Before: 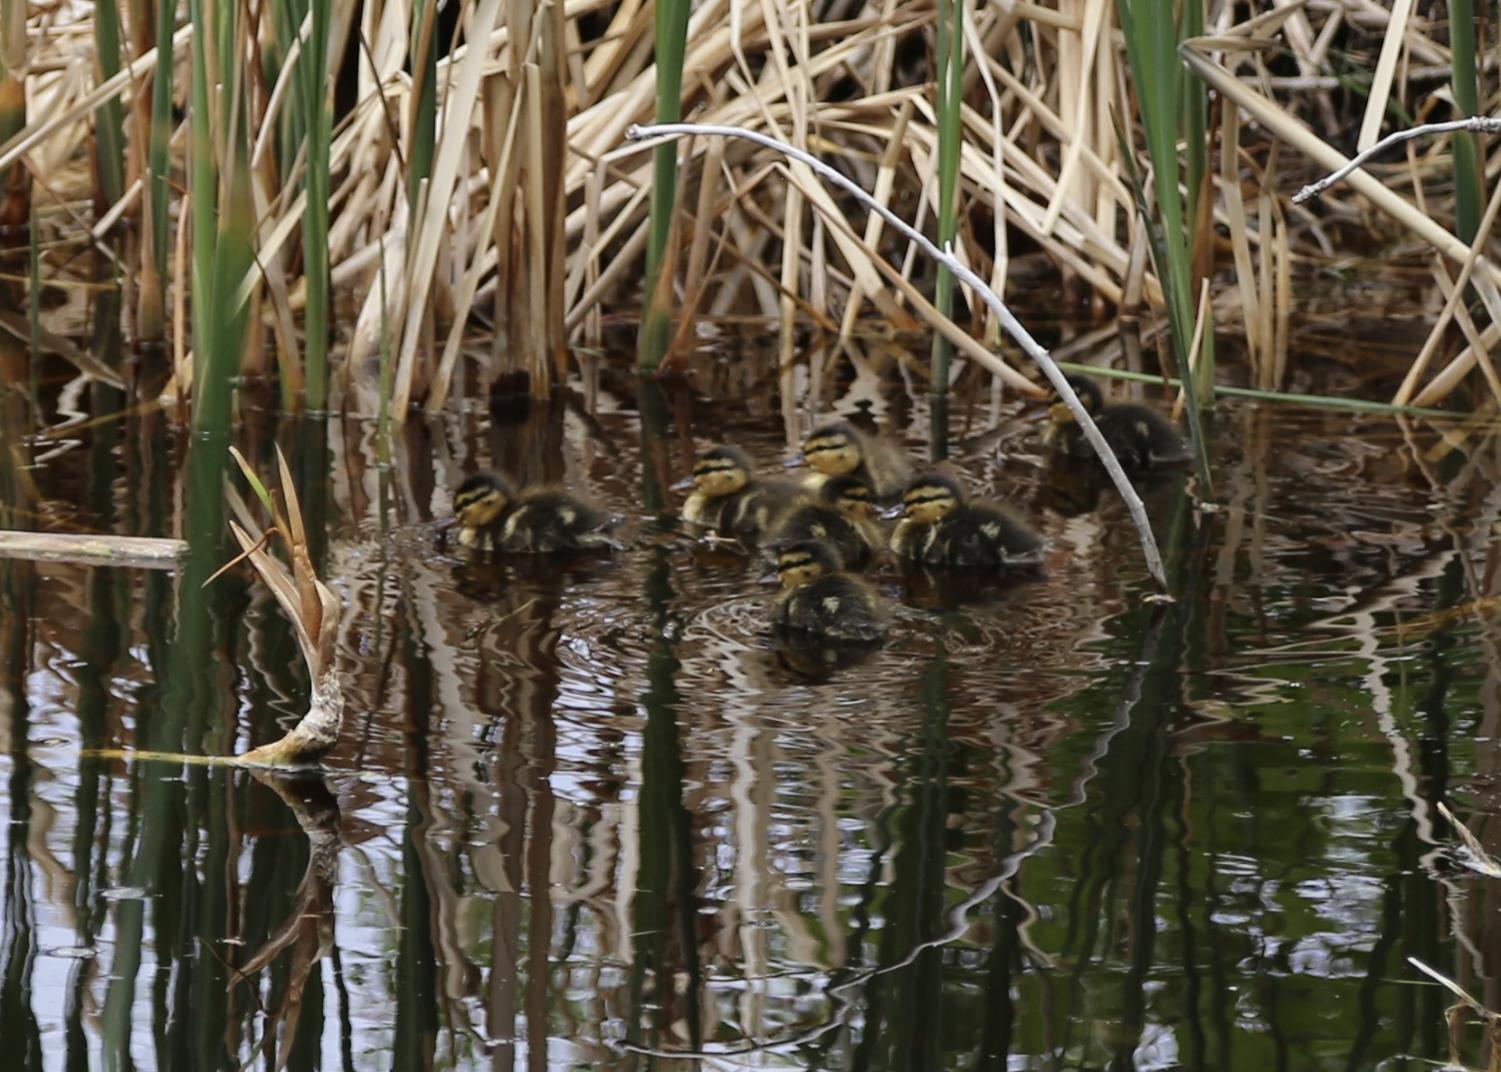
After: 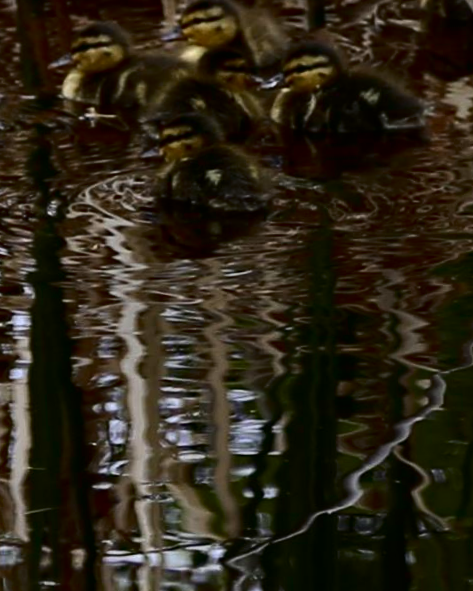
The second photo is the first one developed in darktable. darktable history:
contrast brightness saturation: contrast 0.19, brightness -0.24, saturation 0.11
crop: left 40.878%, top 39.176%, right 25.993%, bottom 3.081%
haze removal: compatibility mode true, adaptive false
rotate and perspective: rotation -2.12°, lens shift (vertical) 0.009, lens shift (horizontal) -0.008, automatic cropping original format, crop left 0.036, crop right 0.964, crop top 0.05, crop bottom 0.959
